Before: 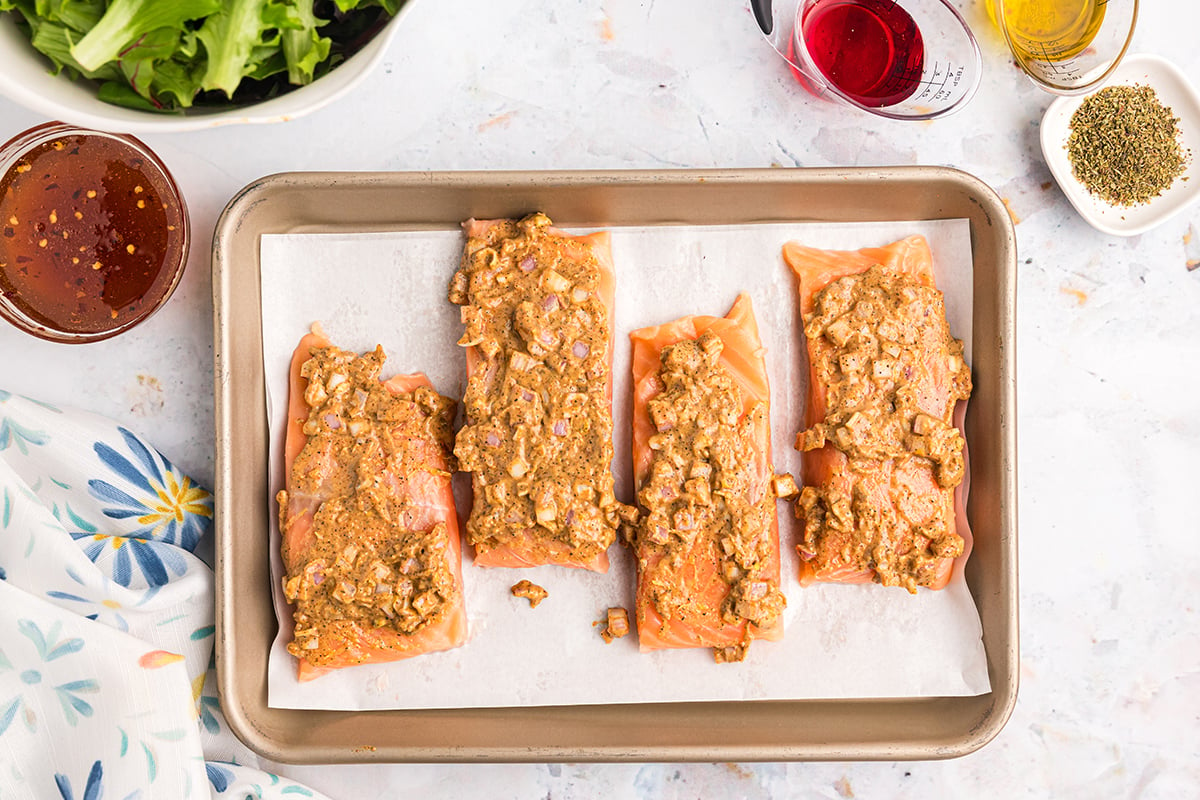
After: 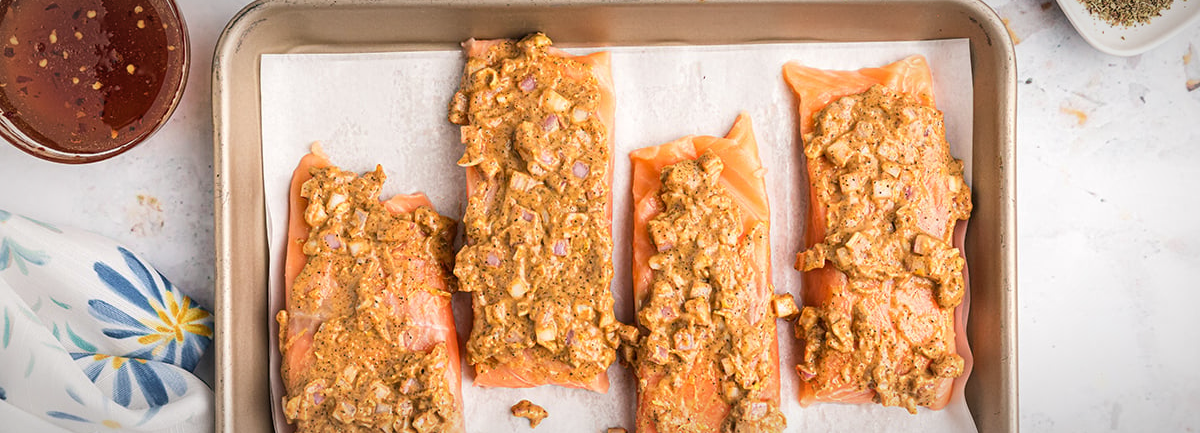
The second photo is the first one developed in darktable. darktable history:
vignetting: fall-off start 80.97%, fall-off radius 61.84%, brightness -0.419, saturation -0.294, automatic ratio true, width/height ratio 1.418, unbound false
crop and rotate: top 22.568%, bottom 23.299%
